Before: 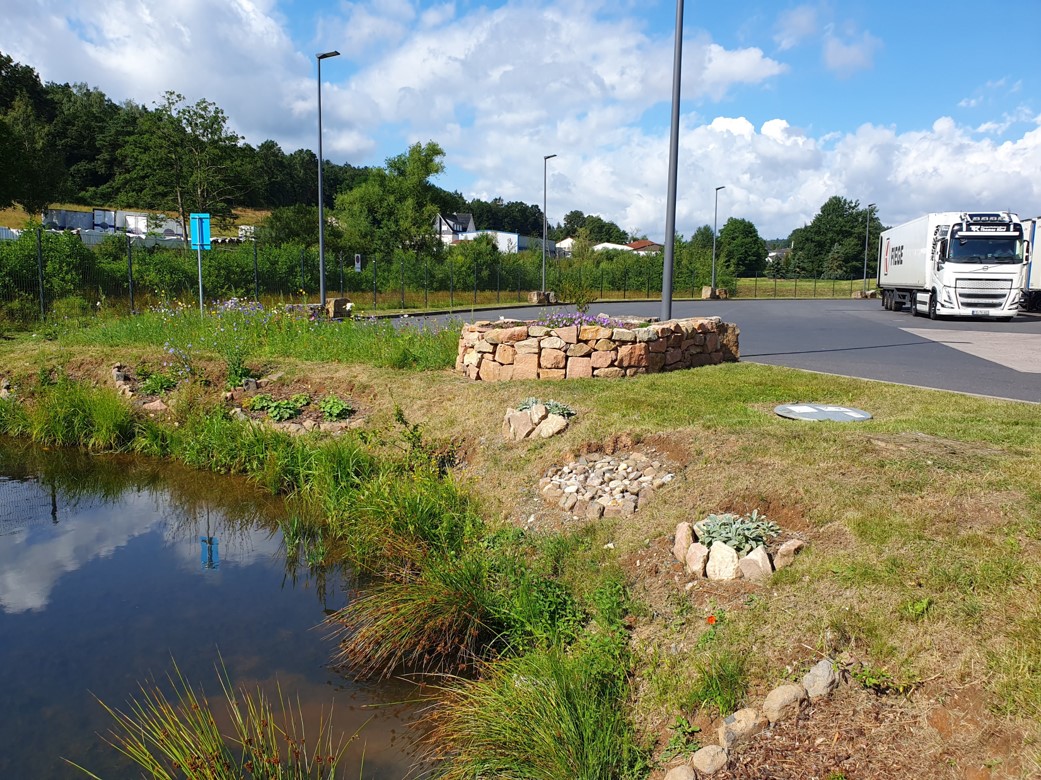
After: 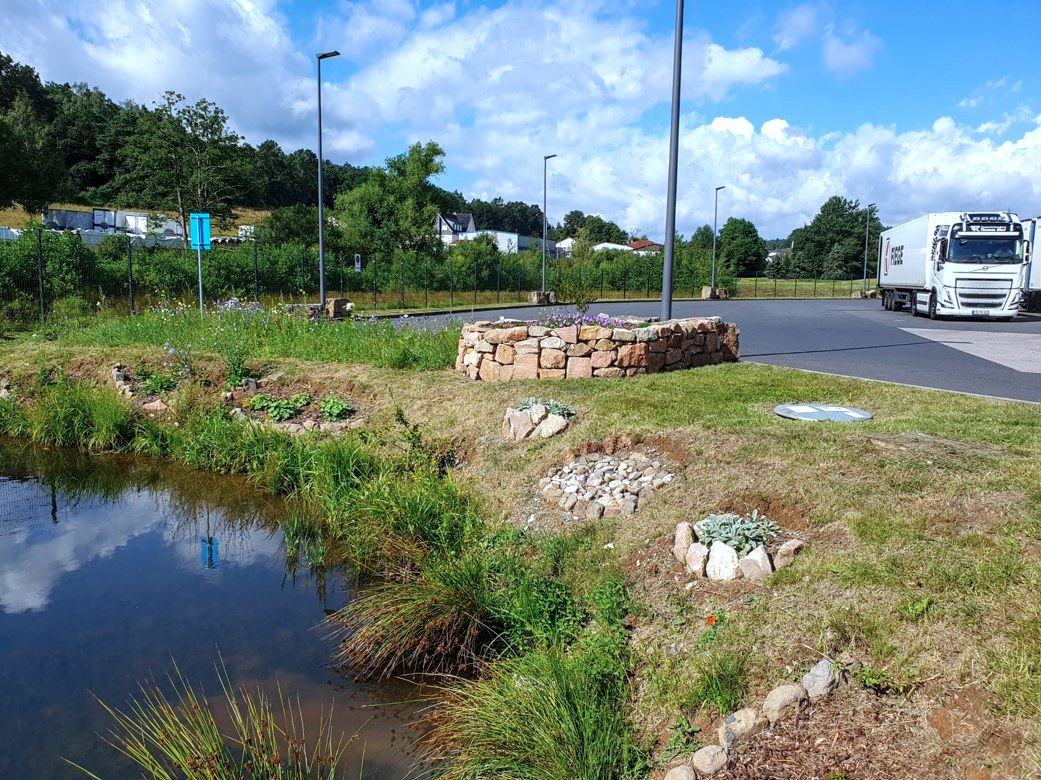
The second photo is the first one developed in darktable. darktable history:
color calibration: x 0.372, y 0.386, temperature 4283.97 K
local contrast: detail 130%
